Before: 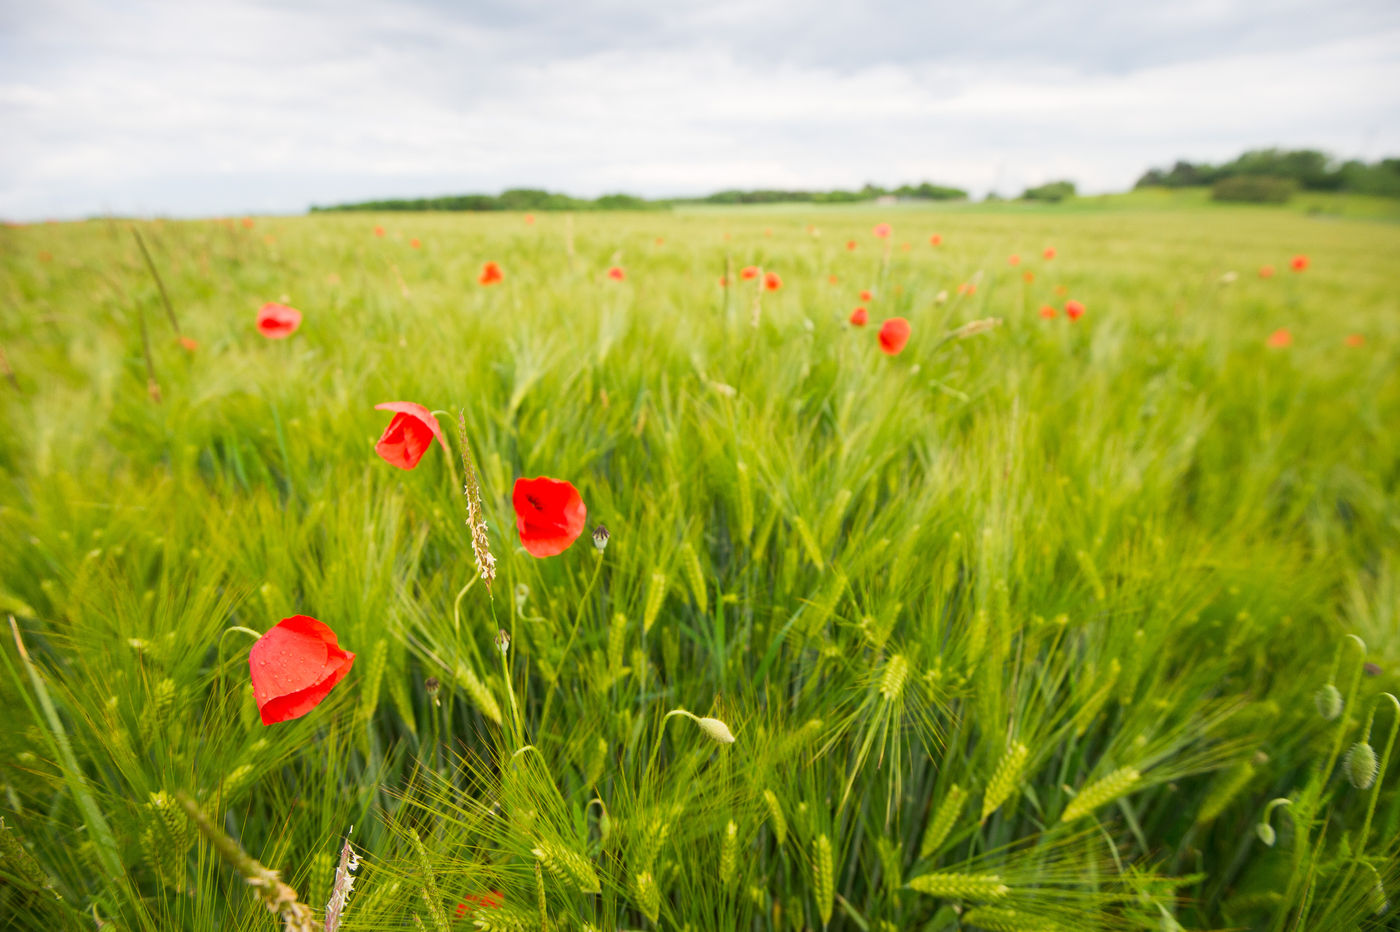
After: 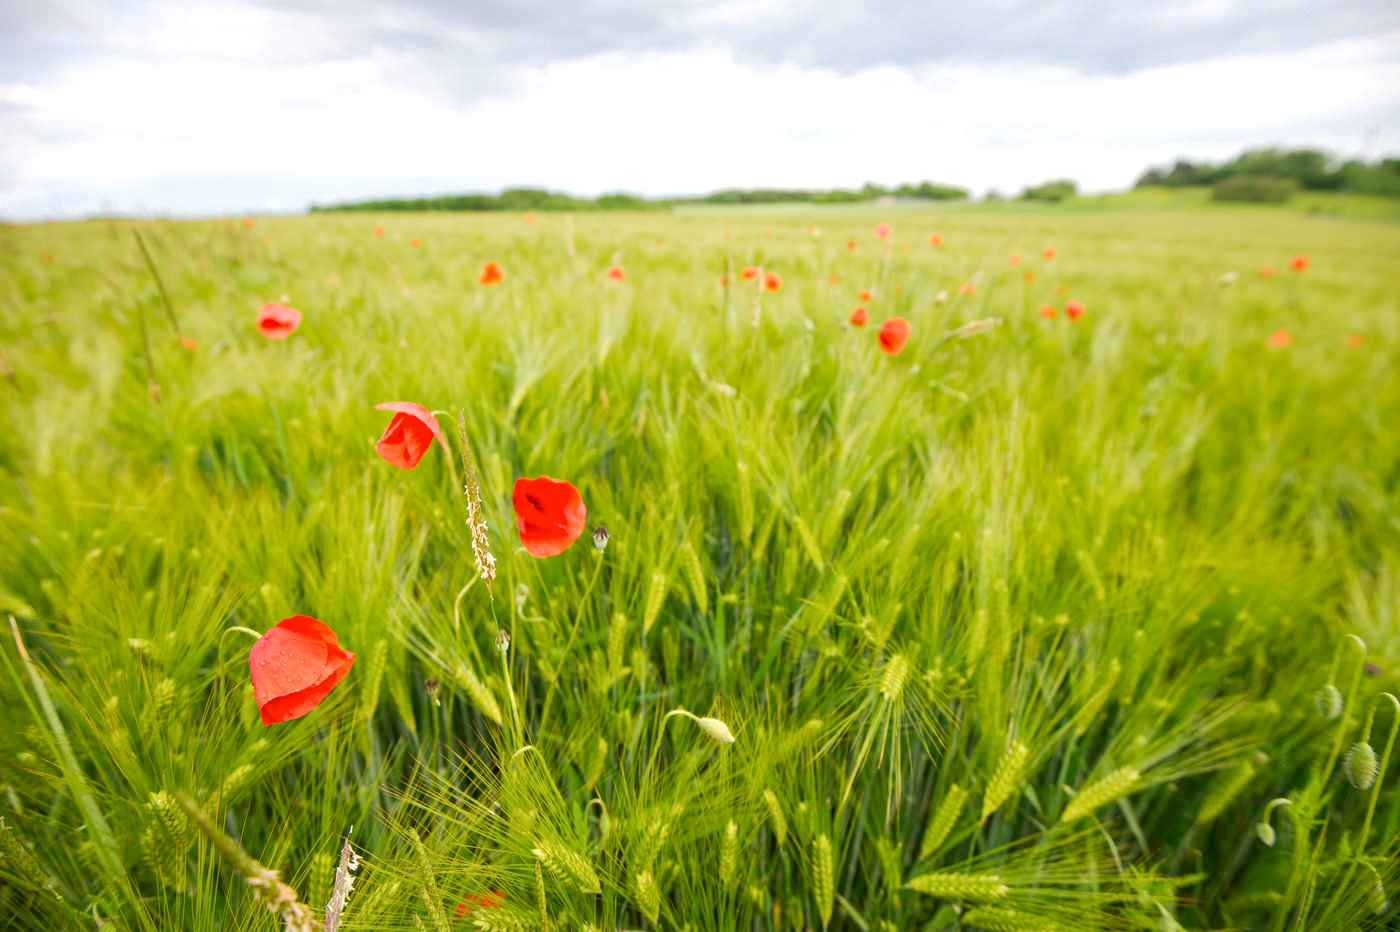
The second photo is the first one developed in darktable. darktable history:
base curve: curves: ch0 [(0, 0) (0.235, 0.266) (0.503, 0.496) (0.786, 0.72) (1, 1)], preserve colors none
exposure: exposure 0.209 EV, compensate highlight preservation false
haze removal: compatibility mode true, adaptive false
local contrast: highlights 103%, shadows 100%, detail 120%, midtone range 0.2
